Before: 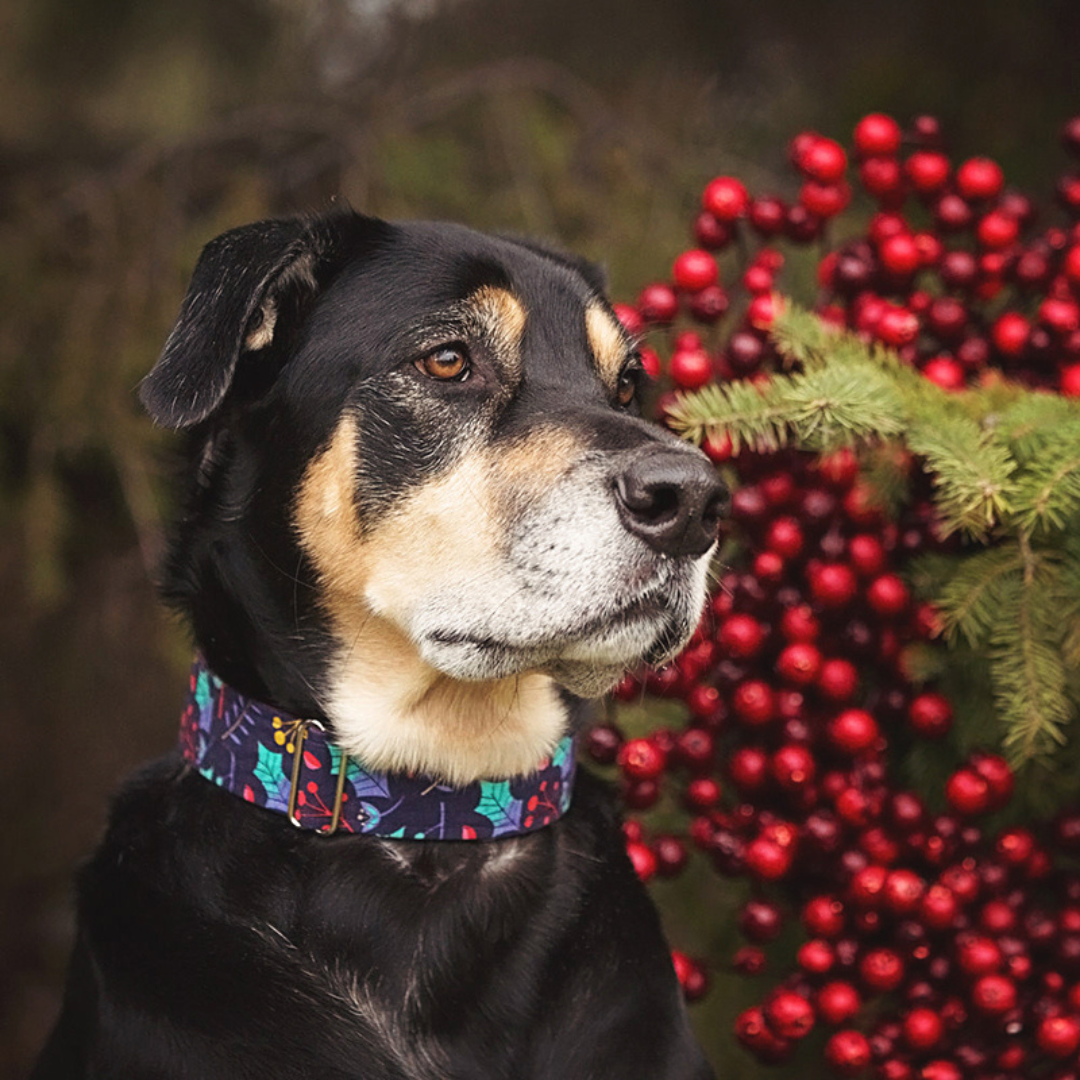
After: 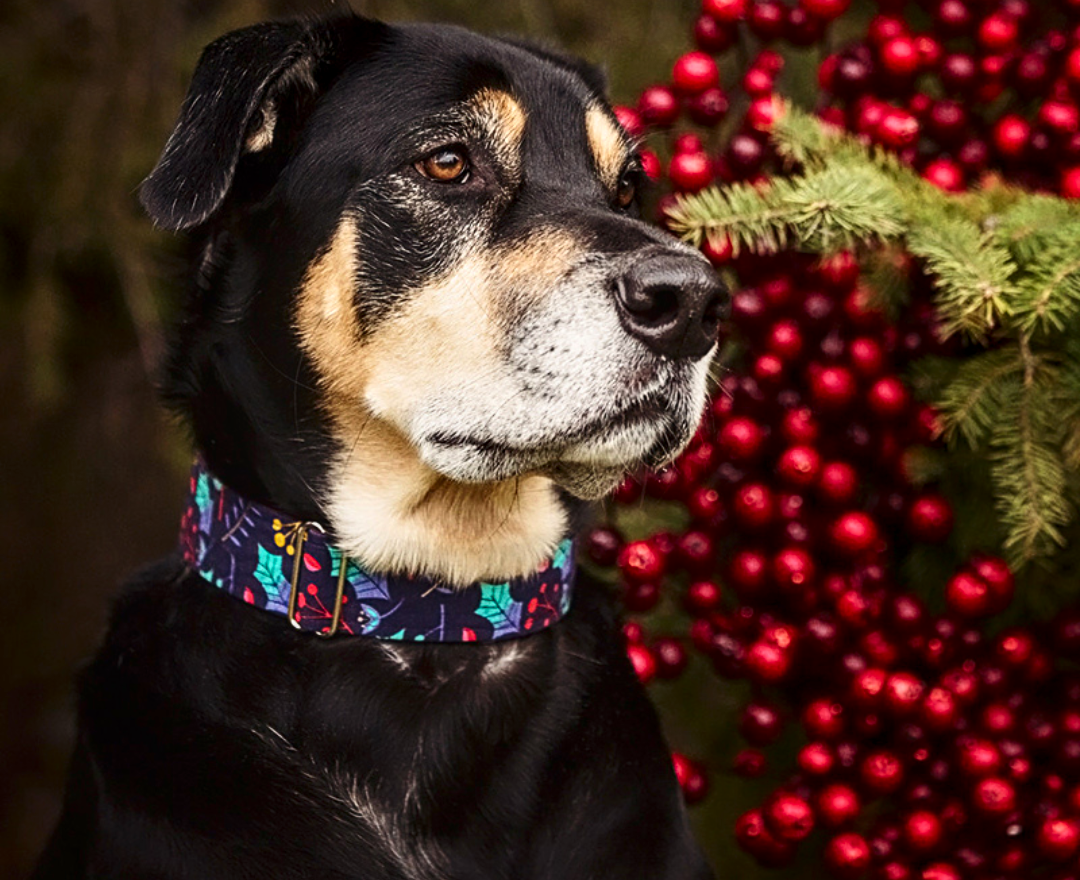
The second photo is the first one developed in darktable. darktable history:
crop and rotate: top 18.507%
contrast brightness saturation: contrast 0.2, brightness -0.11, saturation 0.1
local contrast: detail 130%
